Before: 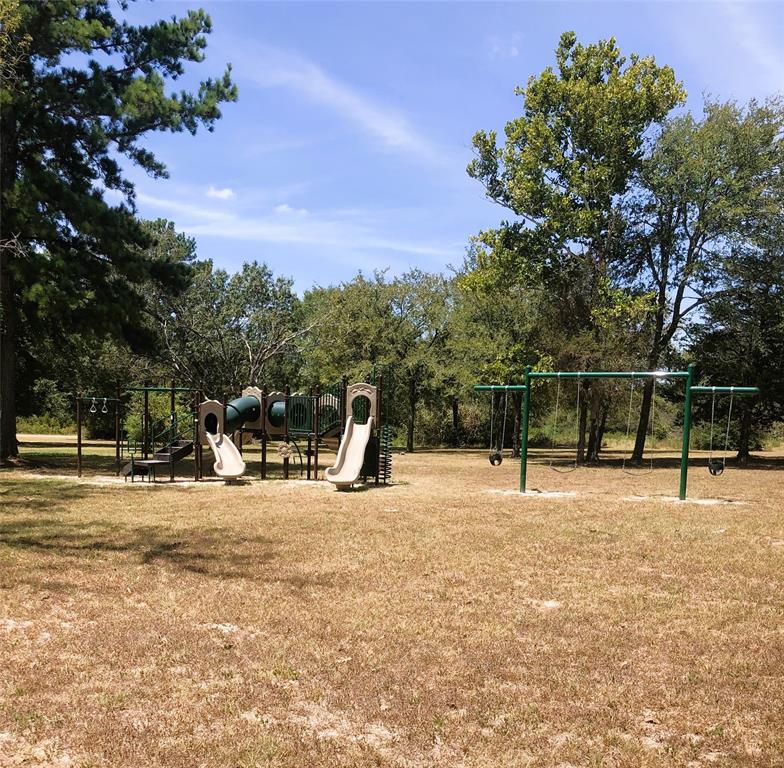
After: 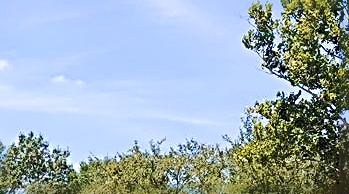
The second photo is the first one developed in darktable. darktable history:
tone curve: curves: ch0 [(0, 0) (0.003, 0.14) (0.011, 0.141) (0.025, 0.141) (0.044, 0.142) (0.069, 0.146) (0.1, 0.151) (0.136, 0.16) (0.177, 0.182) (0.224, 0.214) (0.277, 0.272) (0.335, 0.35) (0.399, 0.453) (0.468, 0.548) (0.543, 0.634) (0.623, 0.715) (0.709, 0.778) (0.801, 0.848) (0.898, 0.902) (1, 1)], color space Lab, independent channels, preserve colors none
velvia: strength 44.9%
sharpen: radius 3.725, amount 0.944
crop: left 28.691%, top 16.844%, right 26.776%, bottom 57.823%
